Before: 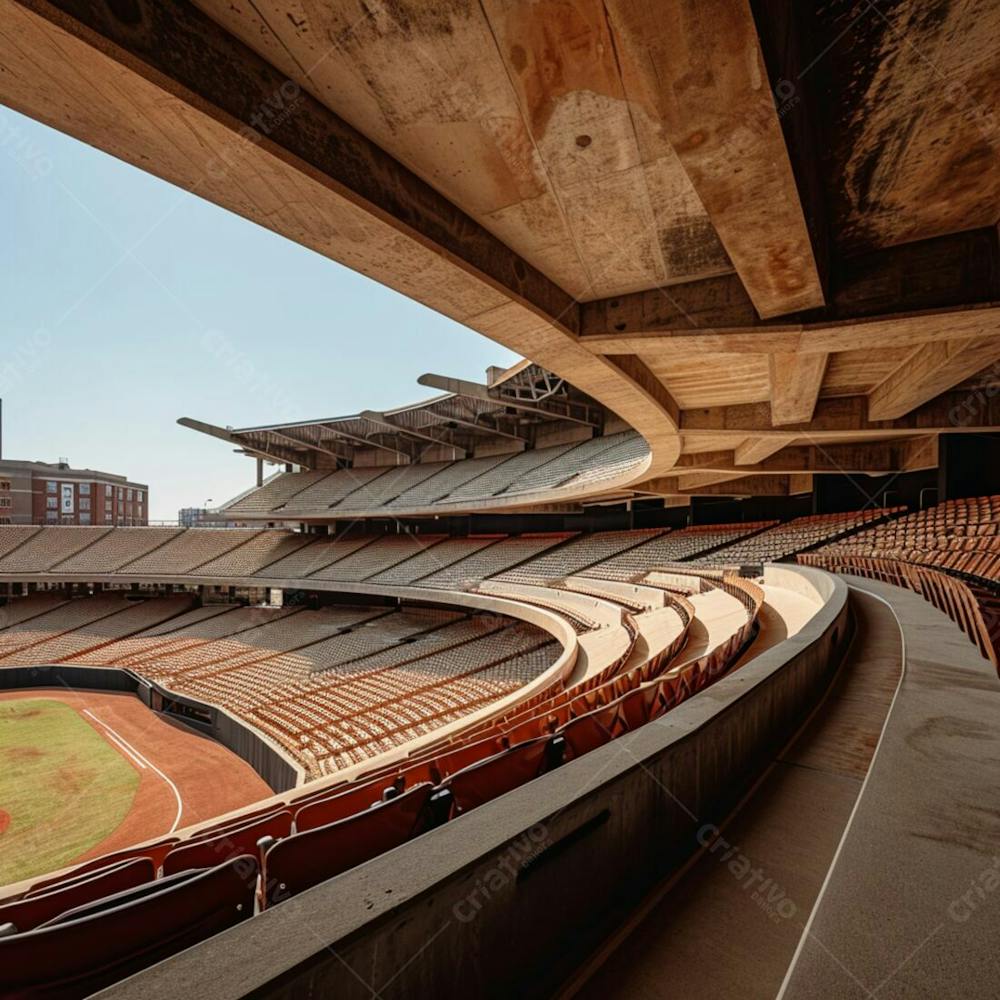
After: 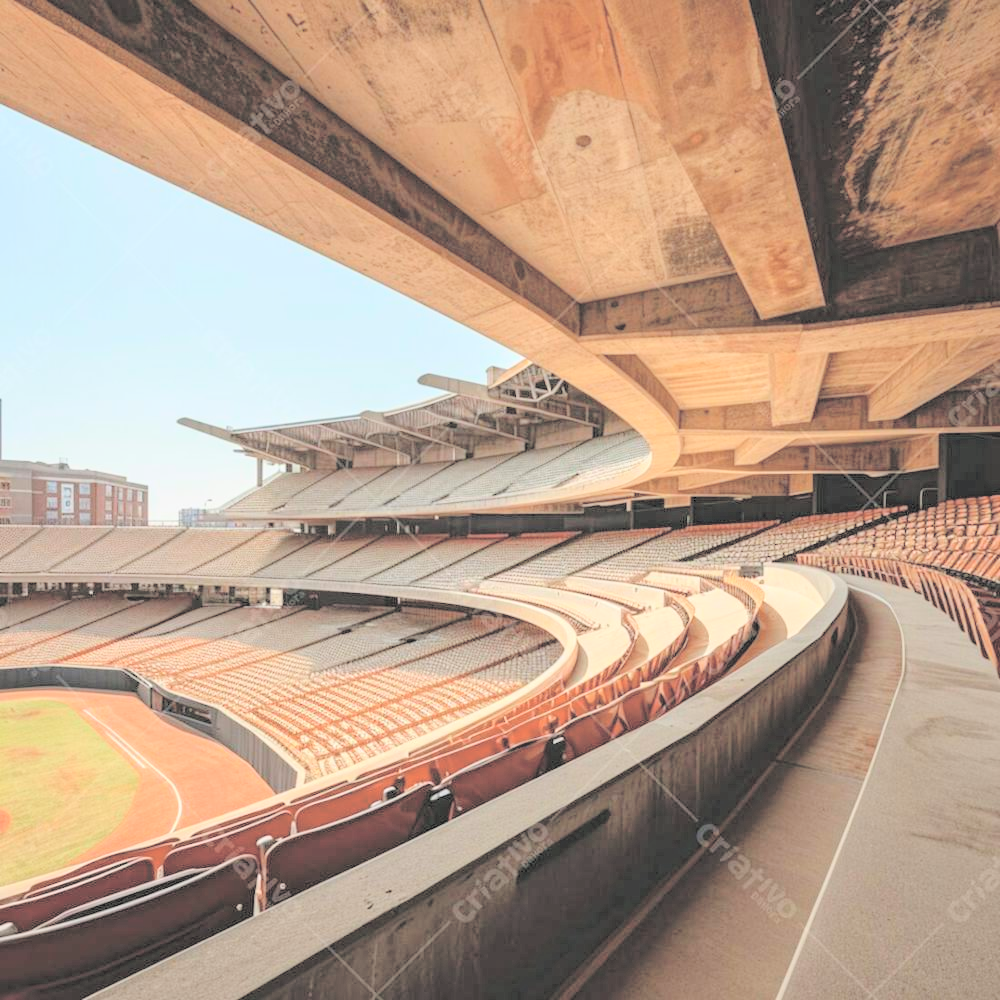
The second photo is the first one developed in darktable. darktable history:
contrast brightness saturation: brightness 1
color correction: highlights a* -0.182, highlights b* -0.124
